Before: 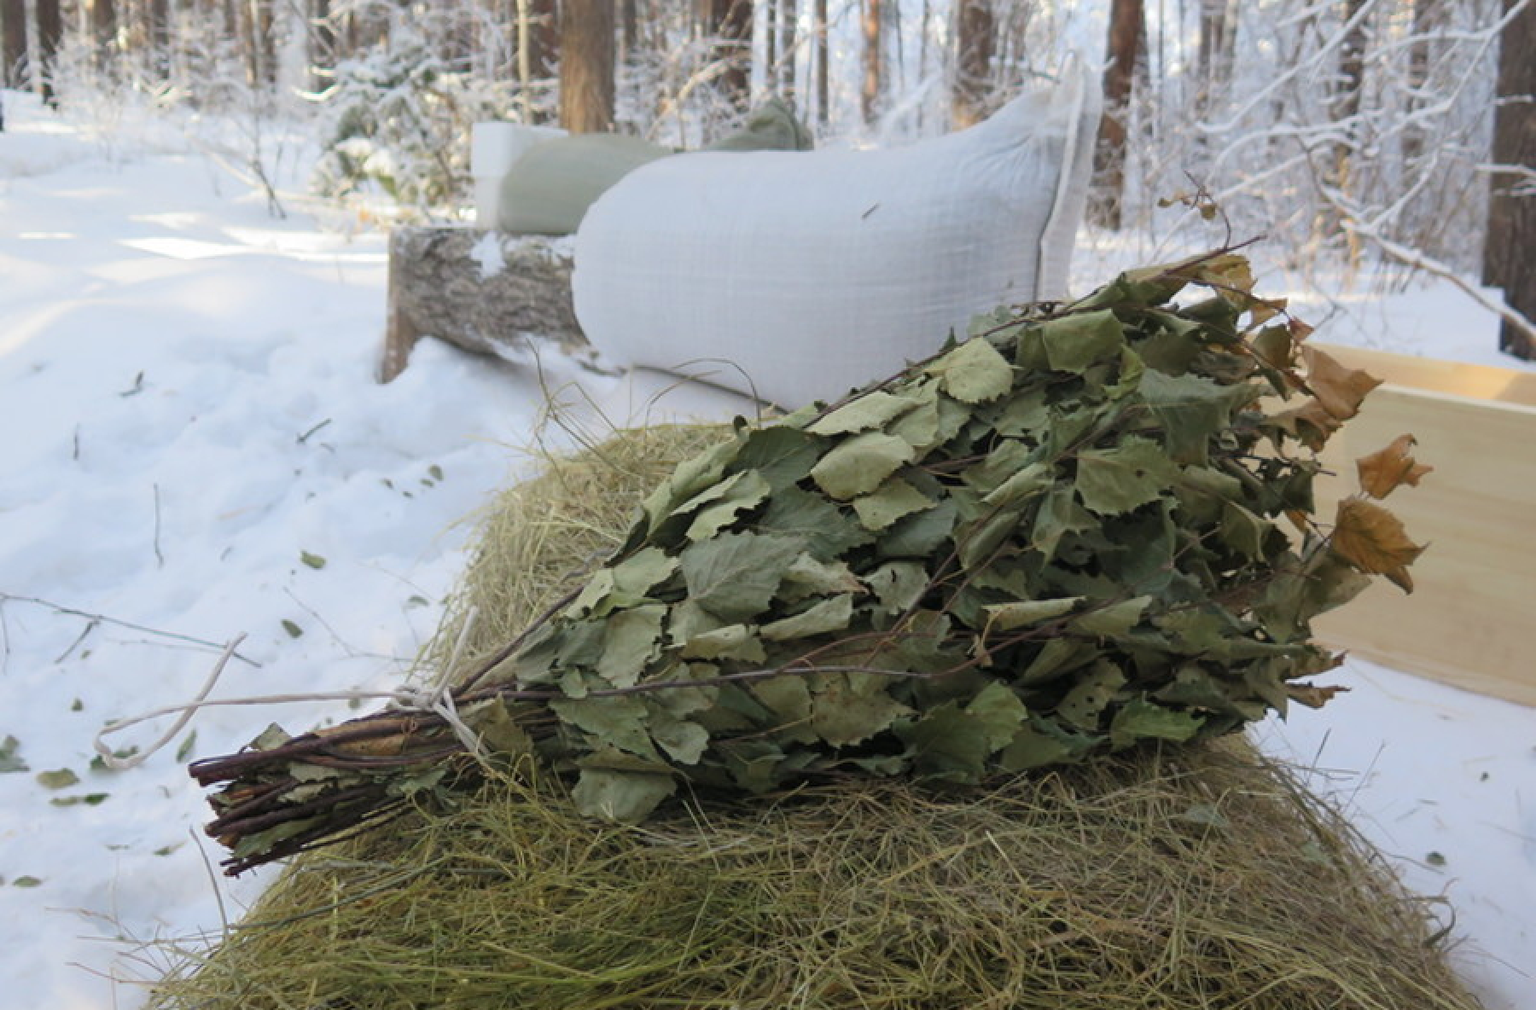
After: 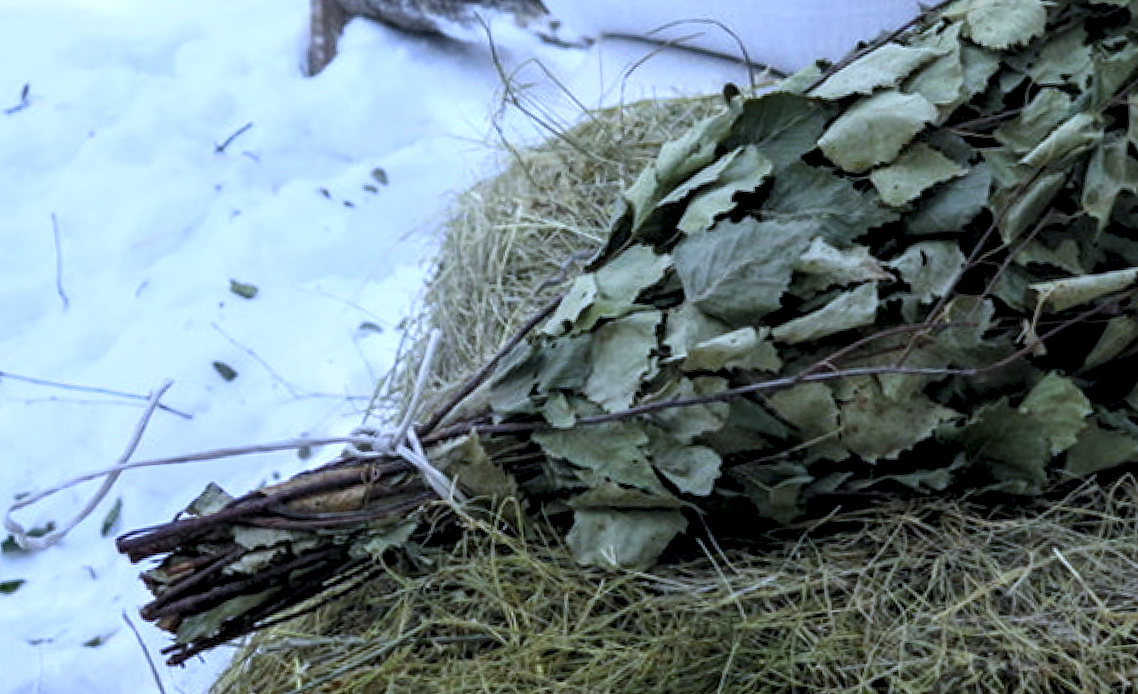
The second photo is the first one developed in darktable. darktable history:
levels: levels [0.073, 0.497, 0.972]
local contrast: detail 160%
white balance: red 0.871, blue 1.249
rotate and perspective: rotation -5°, crop left 0.05, crop right 0.952, crop top 0.11, crop bottom 0.89
shadows and highlights: shadows 0, highlights 40
crop and rotate: angle -0.82°, left 3.85%, top 31.828%, right 27.992%
